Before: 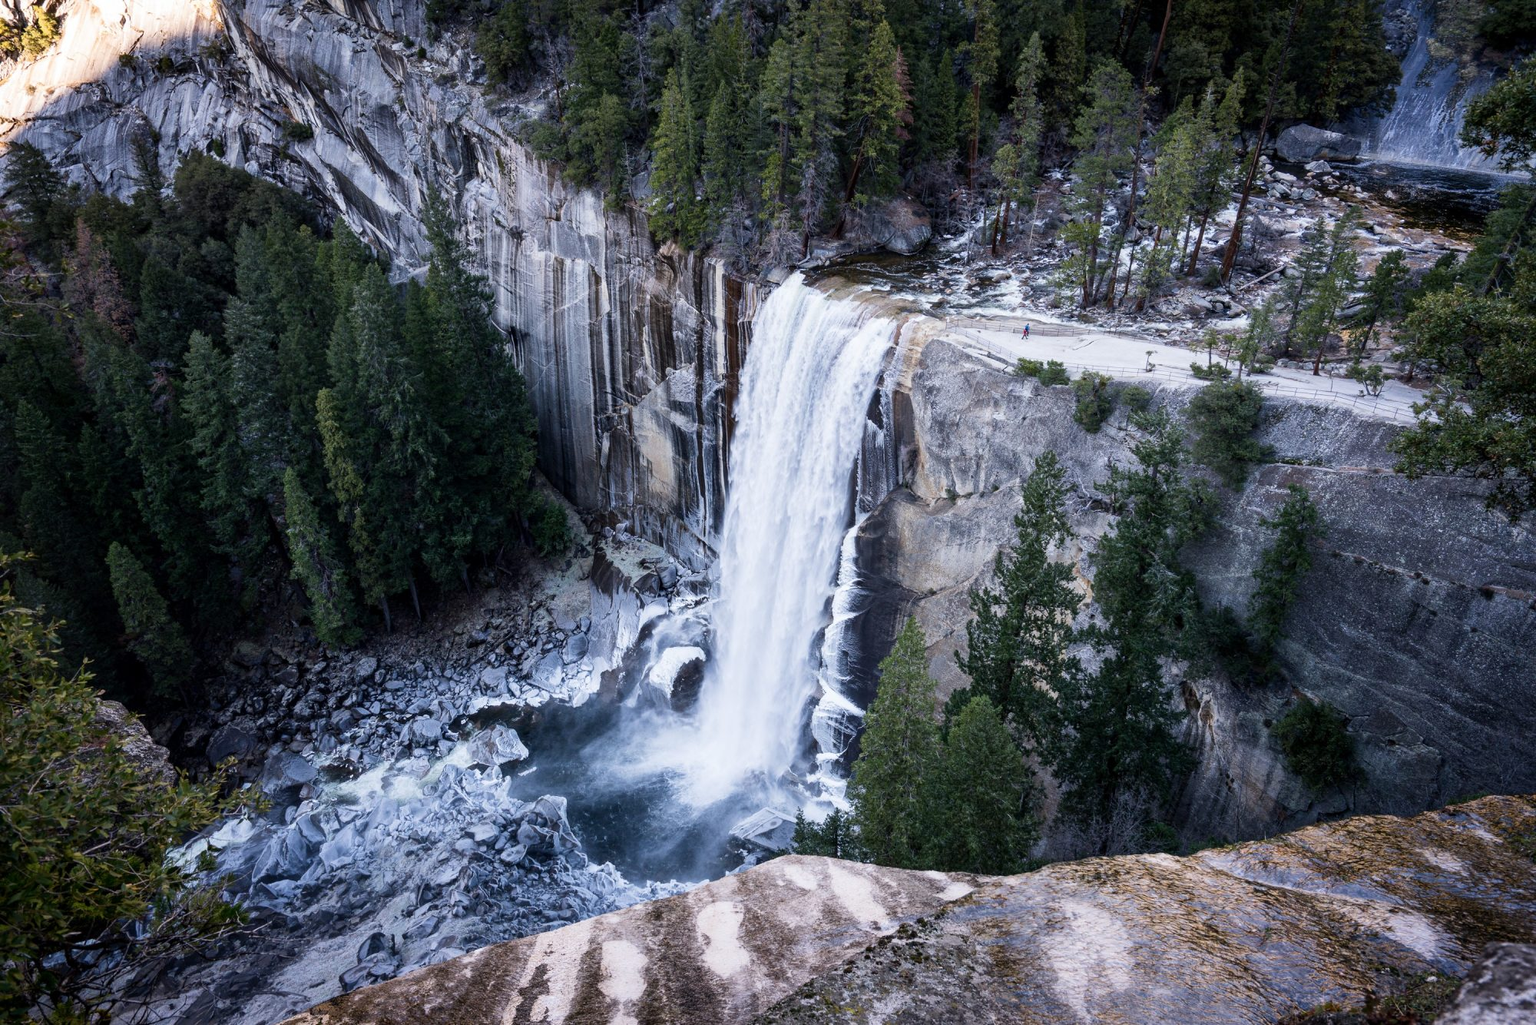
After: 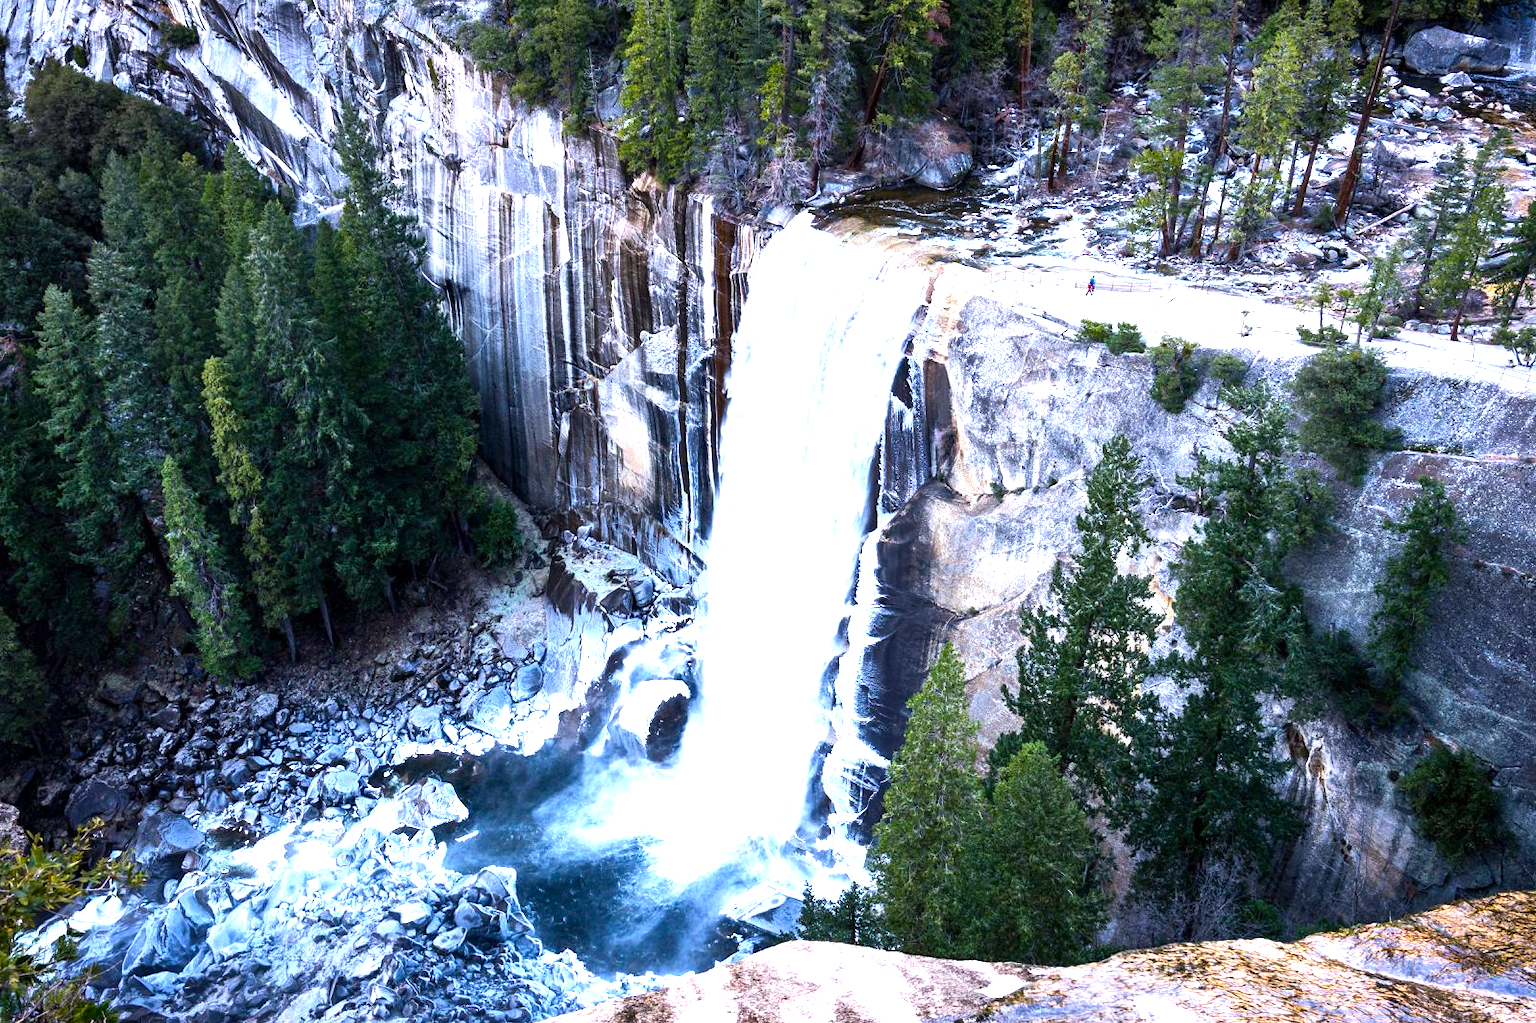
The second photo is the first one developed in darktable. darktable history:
crop and rotate: left 10.071%, top 10.071%, right 10.02%, bottom 10.02%
shadows and highlights: shadows 37.27, highlights -28.18, soften with gaussian
color balance rgb: linear chroma grading › shadows -10%, linear chroma grading › global chroma 20%, perceptual saturation grading › global saturation 15%, perceptual brilliance grading › global brilliance 30%, perceptual brilliance grading › highlights 12%, perceptual brilliance grading › mid-tones 24%, global vibrance 20%
